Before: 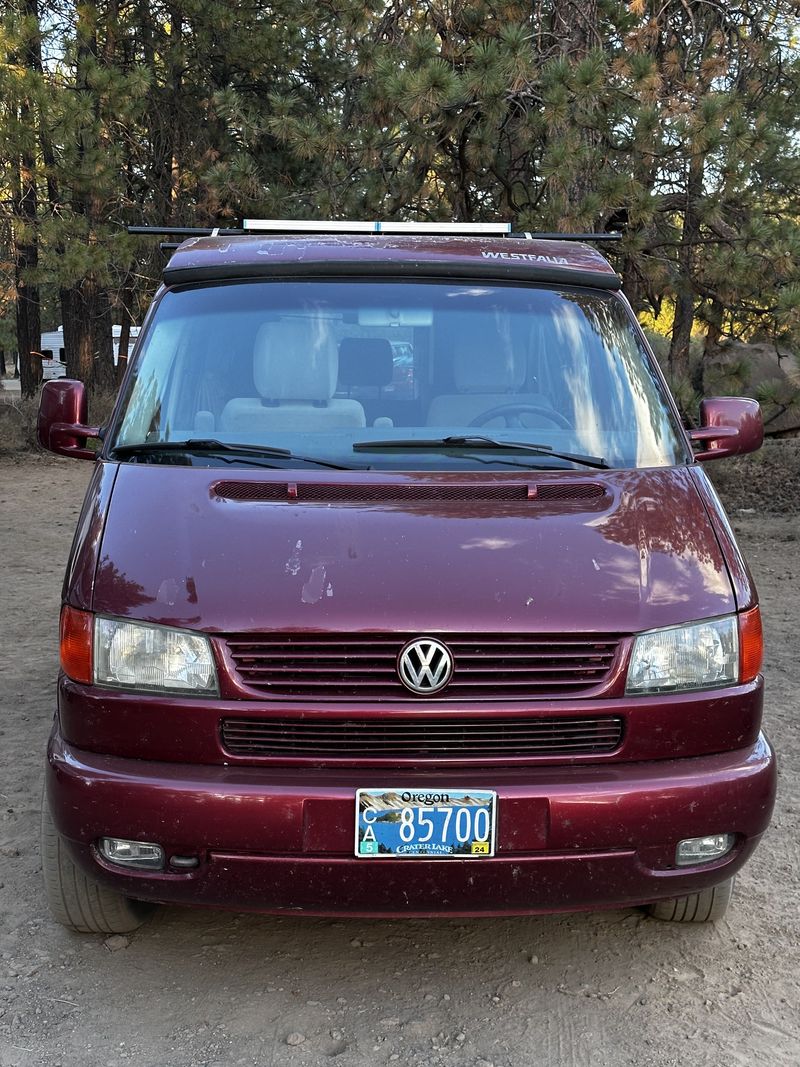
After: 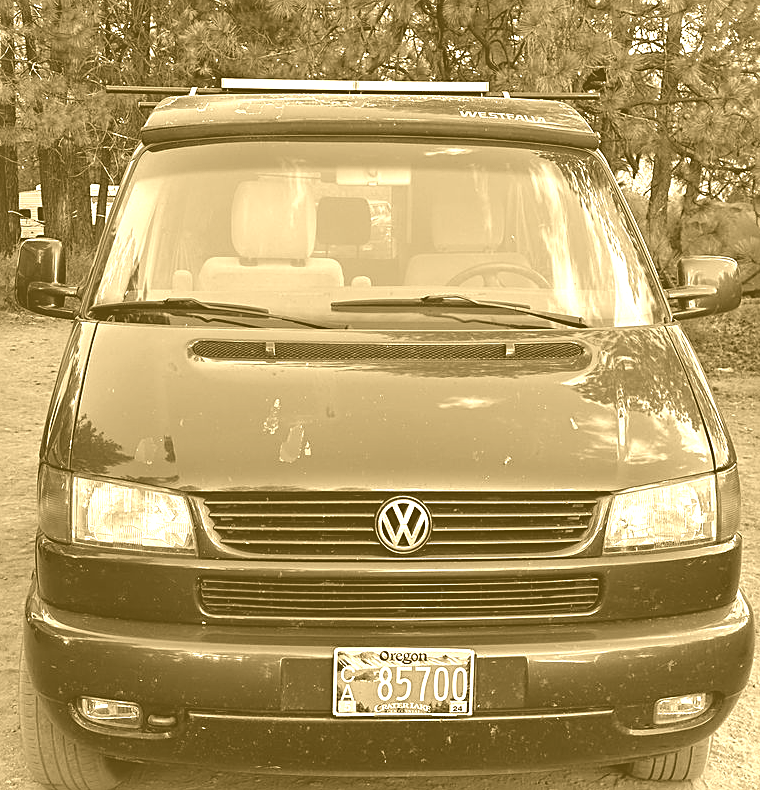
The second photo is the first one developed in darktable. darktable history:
colorize: hue 36°, source mix 100%
sharpen: radius 1.967
crop and rotate: left 2.991%, top 13.302%, right 1.981%, bottom 12.636%
